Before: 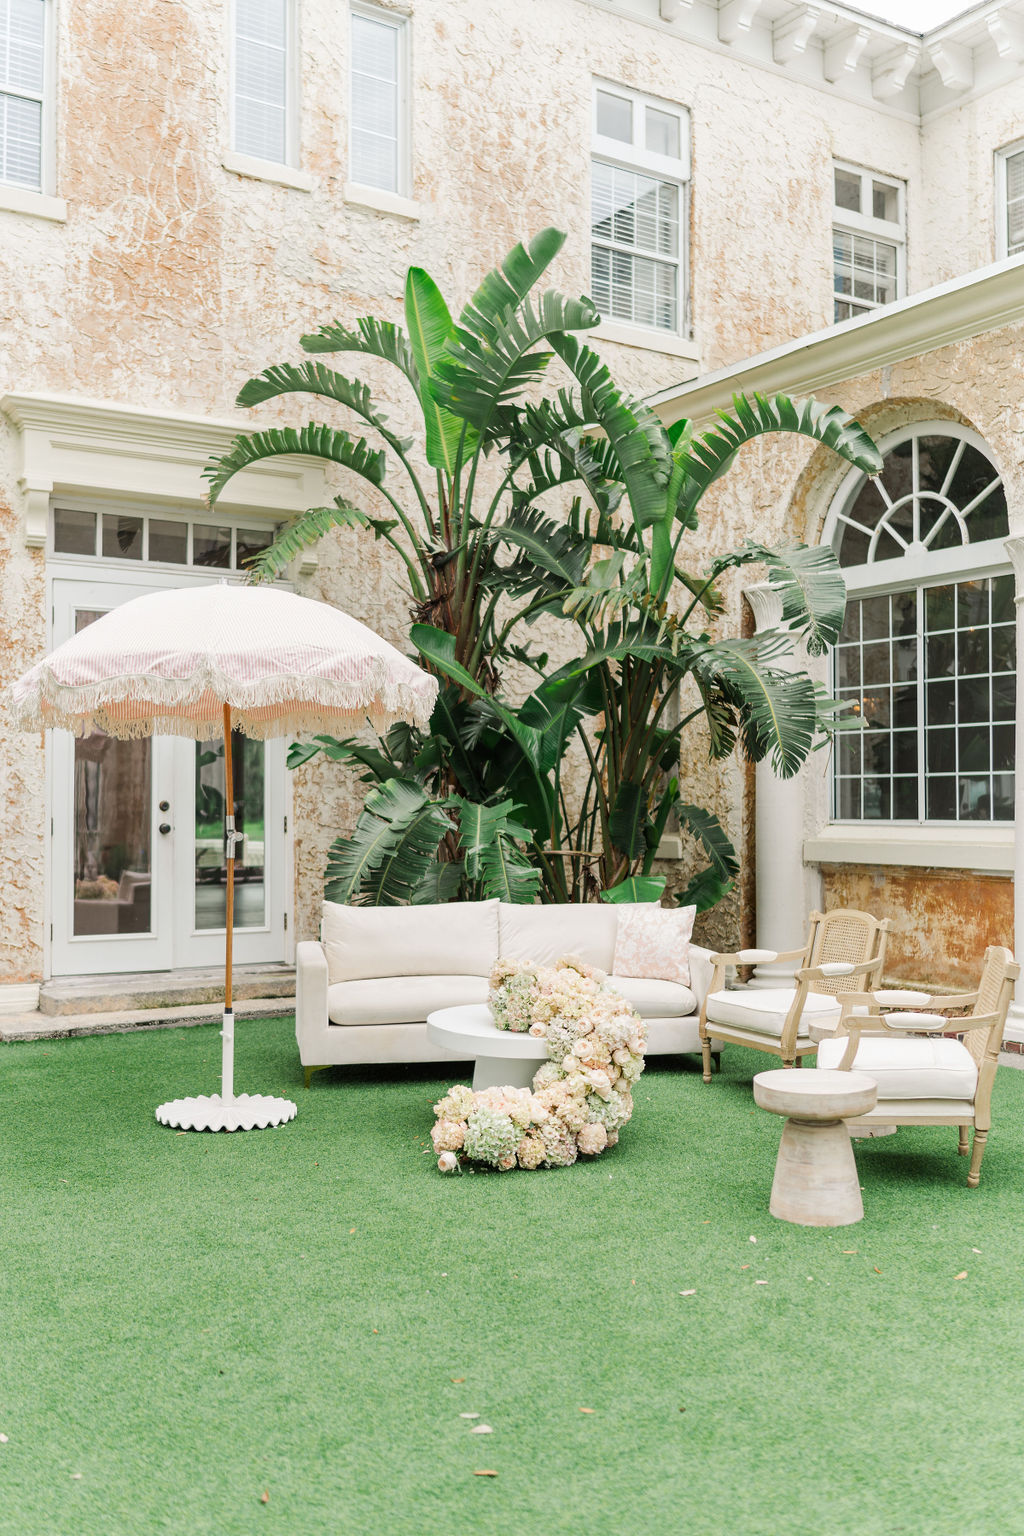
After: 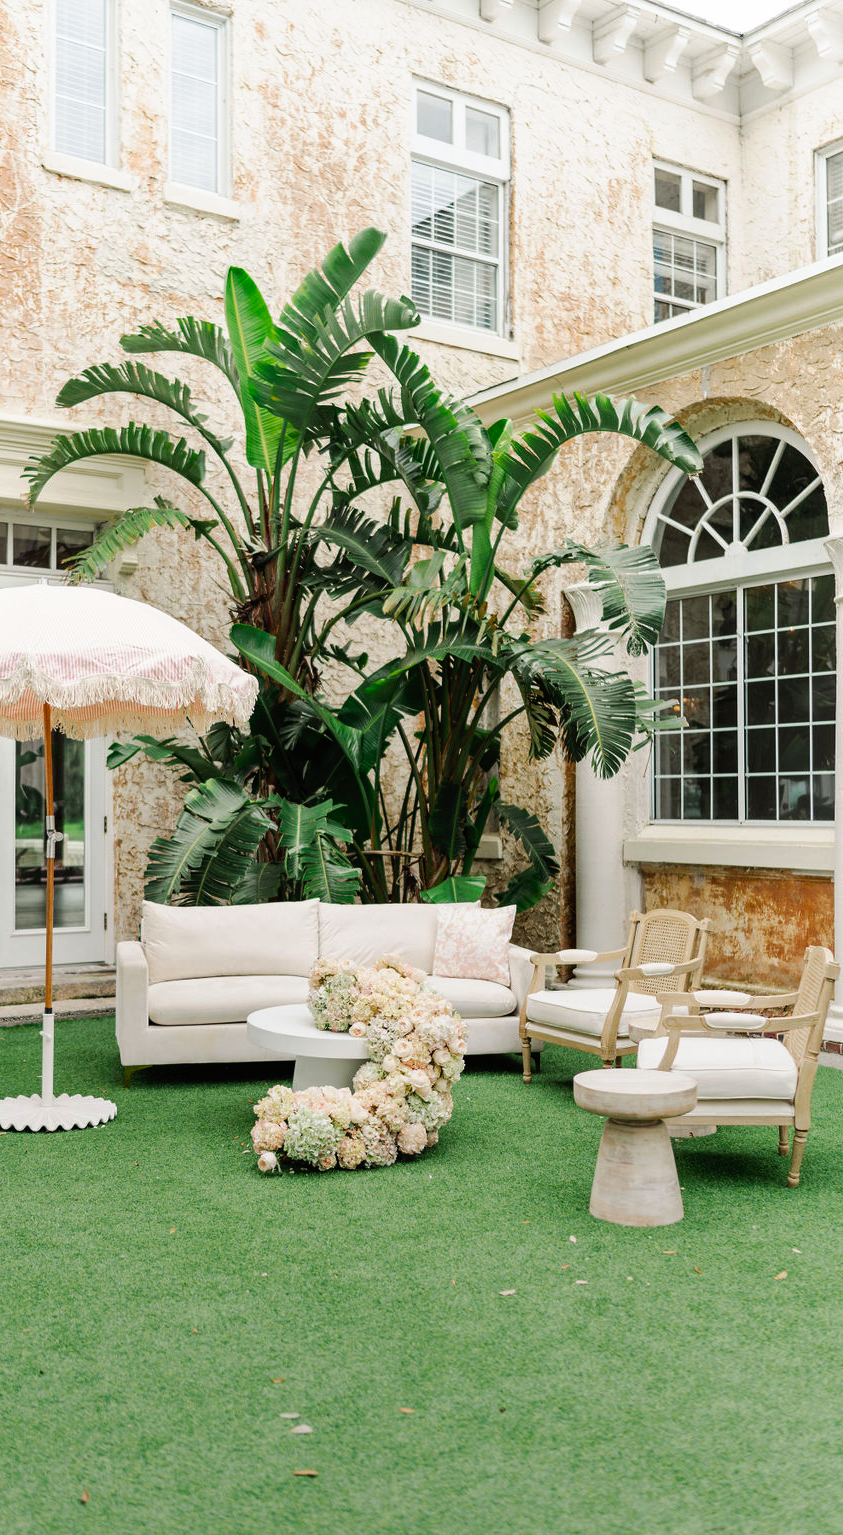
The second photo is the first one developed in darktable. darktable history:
graduated density: rotation -180°, offset 24.95
tone curve: curves: ch0 [(0, 0) (0.003, 0.004) (0.011, 0.008) (0.025, 0.012) (0.044, 0.02) (0.069, 0.028) (0.1, 0.034) (0.136, 0.059) (0.177, 0.1) (0.224, 0.151) (0.277, 0.203) (0.335, 0.266) (0.399, 0.344) (0.468, 0.414) (0.543, 0.507) (0.623, 0.602) (0.709, 0.704) (0.801, 0.804) (0.898, 0.927) (1, 1)], preserve colors none
crop: left 17.582%, bottom 0.031%
